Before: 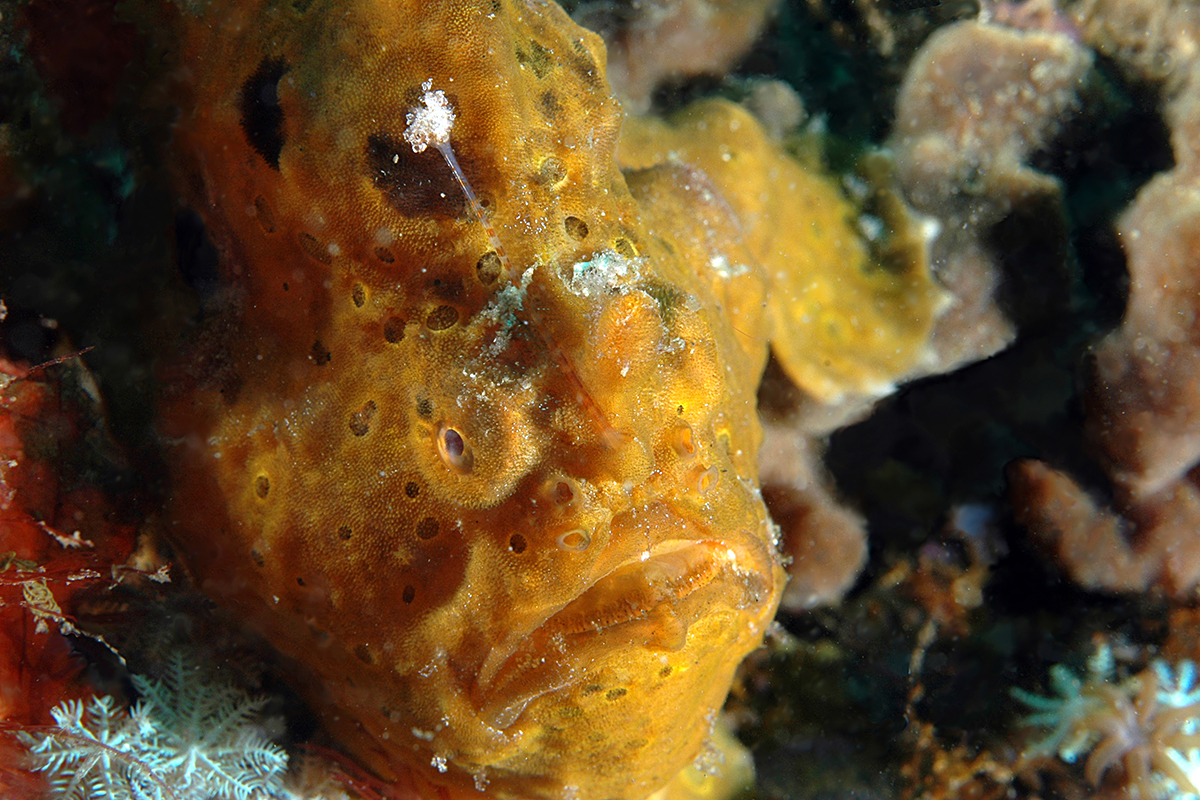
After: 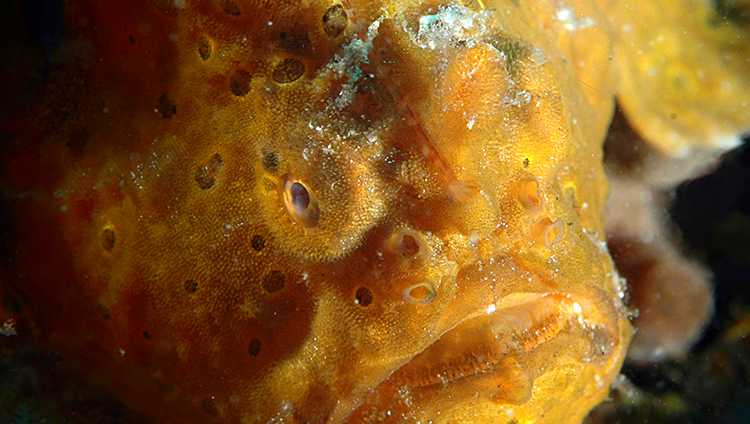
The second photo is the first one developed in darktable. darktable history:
crop: left 12.91%, top 30.932%, right 24.536%, bottom 16.041%
shadows and highlights: shadows -54.68, highlights 85.36, soften with gaussian
